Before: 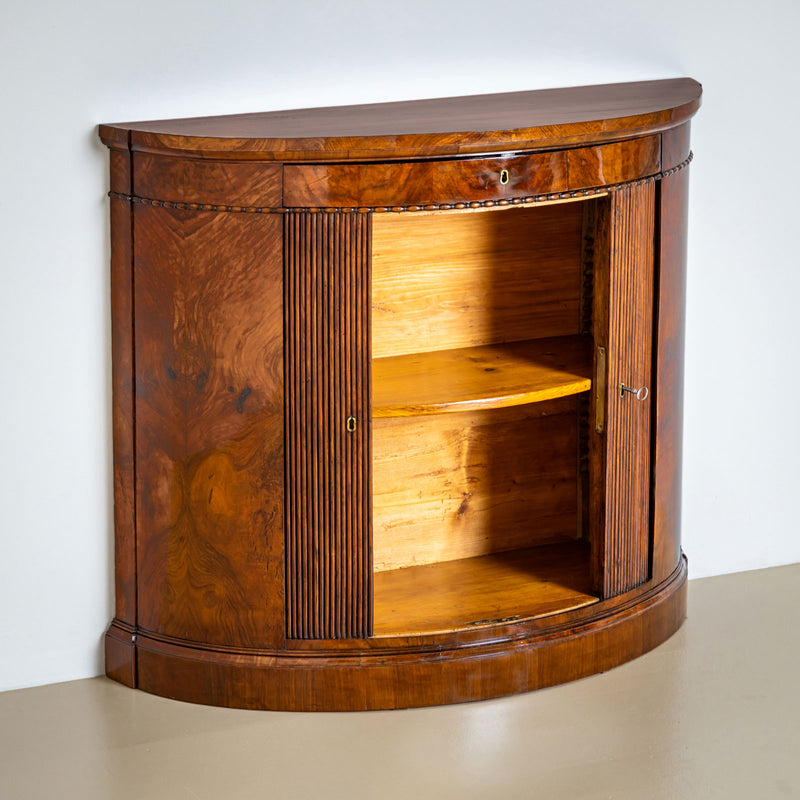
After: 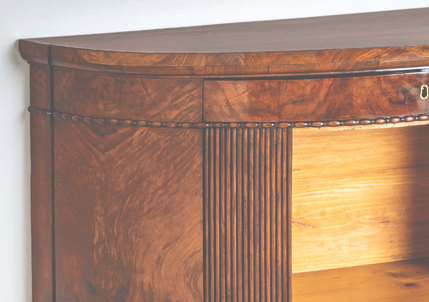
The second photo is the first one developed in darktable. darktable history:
crop: left 10.121%, top 10.631%, right 36.218%, bottom 51.526%
exposure: black level correction -0.087, compensate highlight preservation false
